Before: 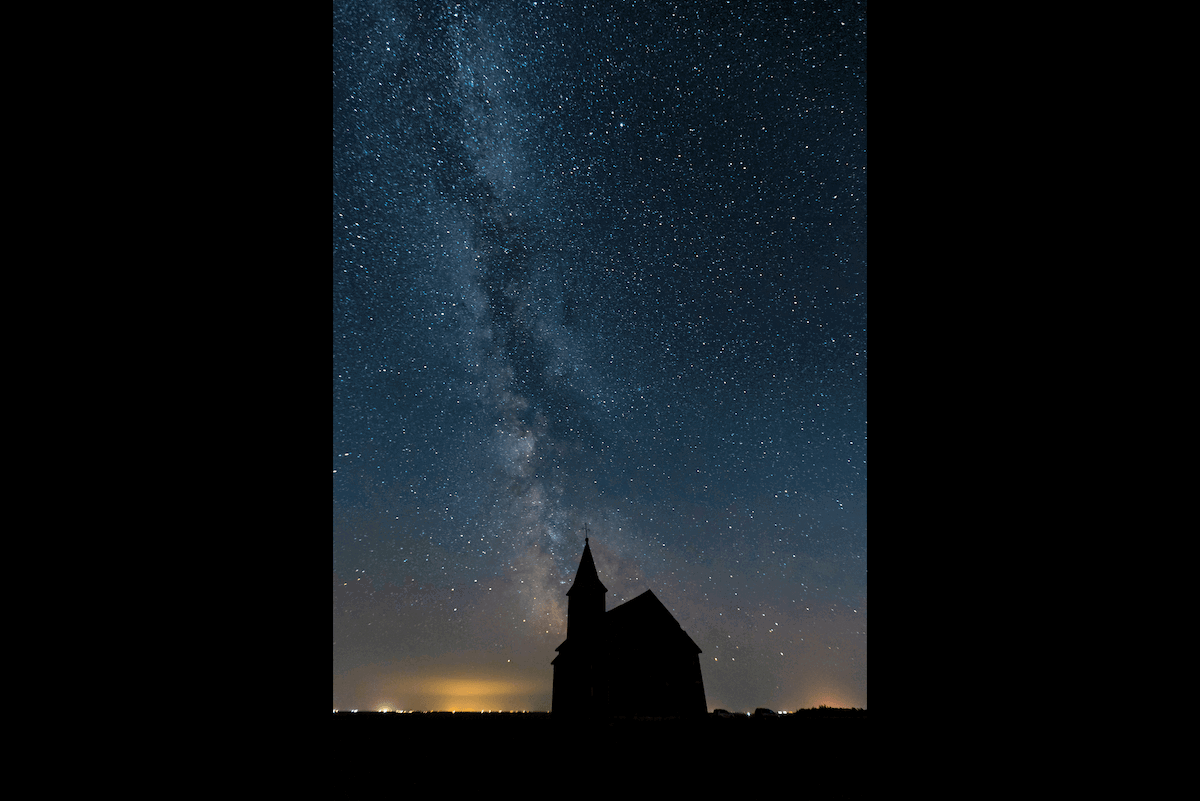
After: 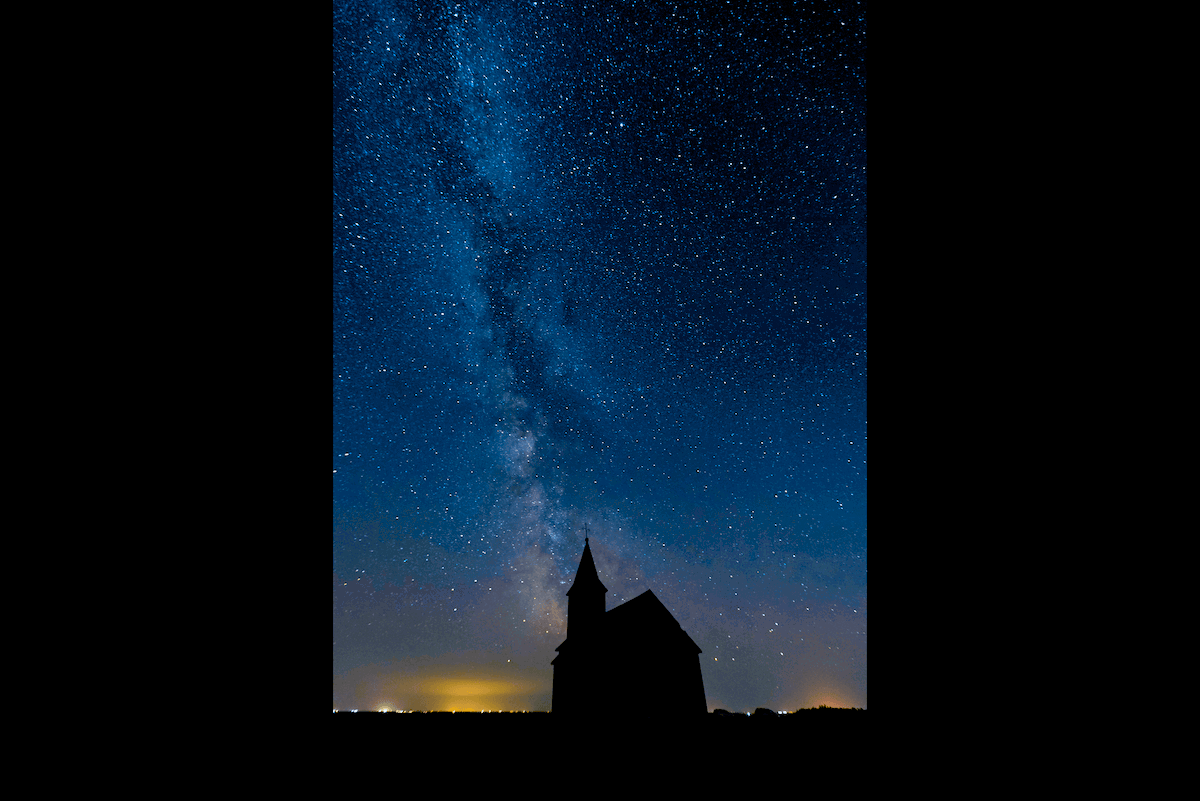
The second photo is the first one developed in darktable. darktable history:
color balance rgb: shadows lift › chroma 1%, shadows lift › hue 240.84°, highlights gain › chroma 2%, highlights gain › hue 73.2°, global offset › luminance -0.5%, perceptual saturation grading › global saturation 20%, perceptual saturation grading › highlights -25%, perceptual saturation grading › shadows 50%, global vibrance 25.26%
white balance: red 0.926, green 1.003, blue 1.133
